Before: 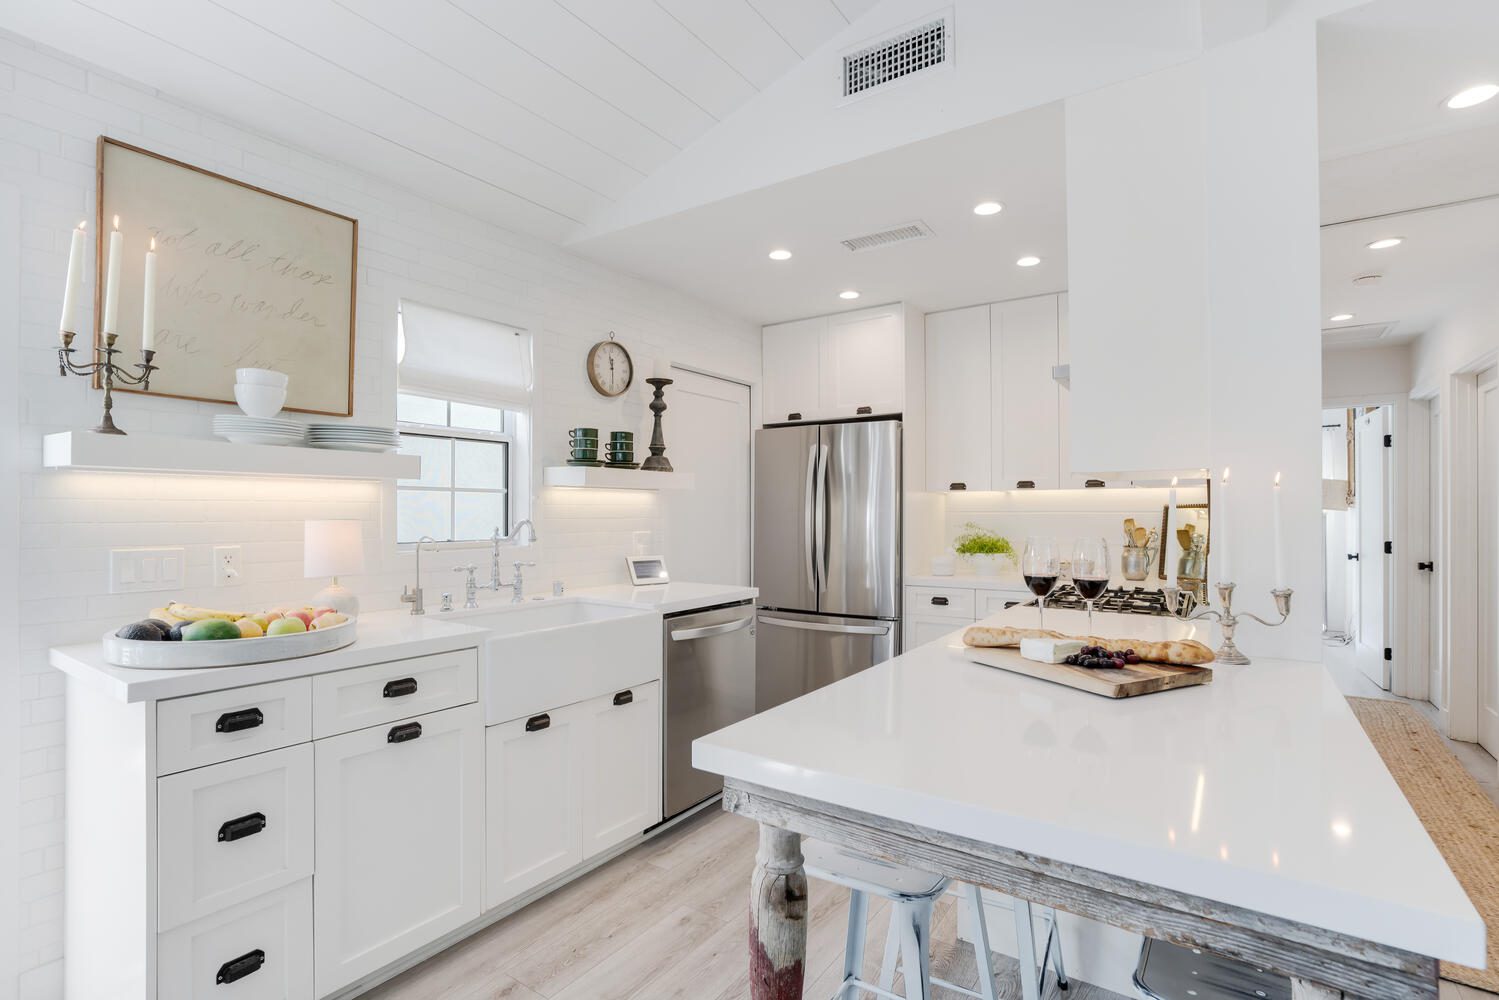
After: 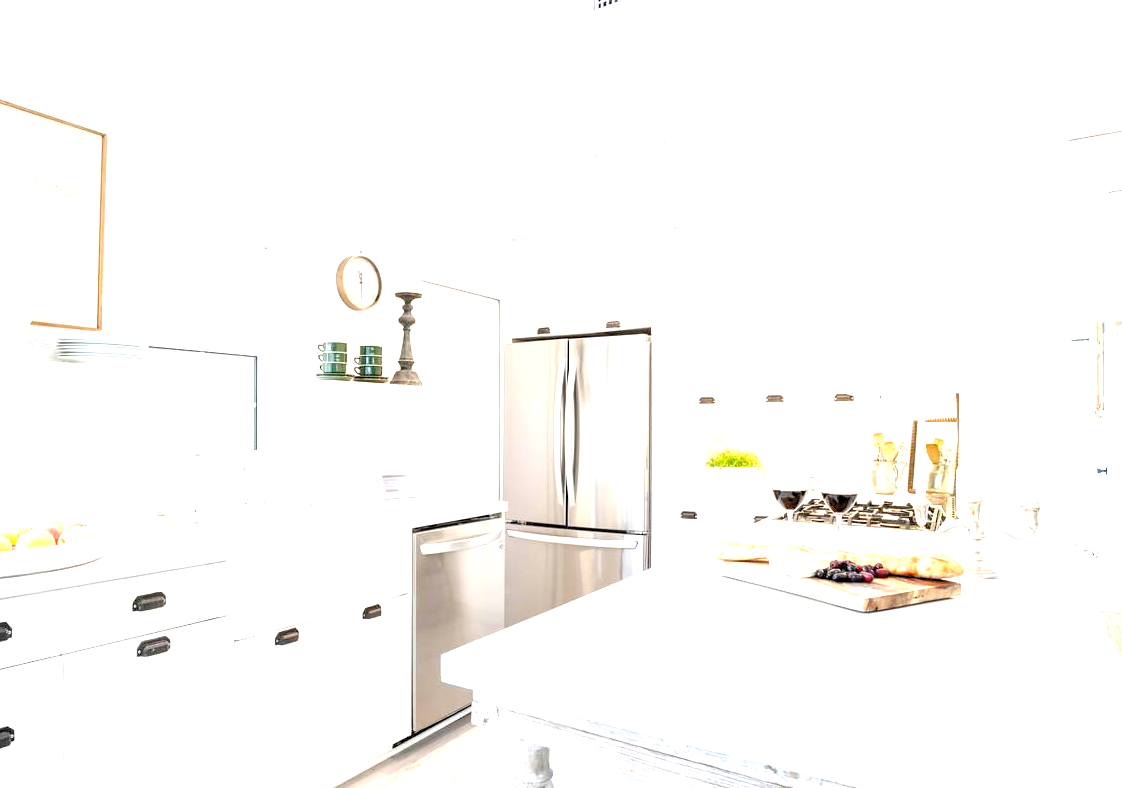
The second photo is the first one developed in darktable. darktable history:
crop: left 16.768%, top 8.653%, right 8.362%, bottom 12.485%
exposure: black level correction 0, exposure 1.45 EV, compensate exposure bias true, compensate highlight preservation false
levels: black 3.83%, white 90.64%, levels [0.044, 0.416, 0.908]
